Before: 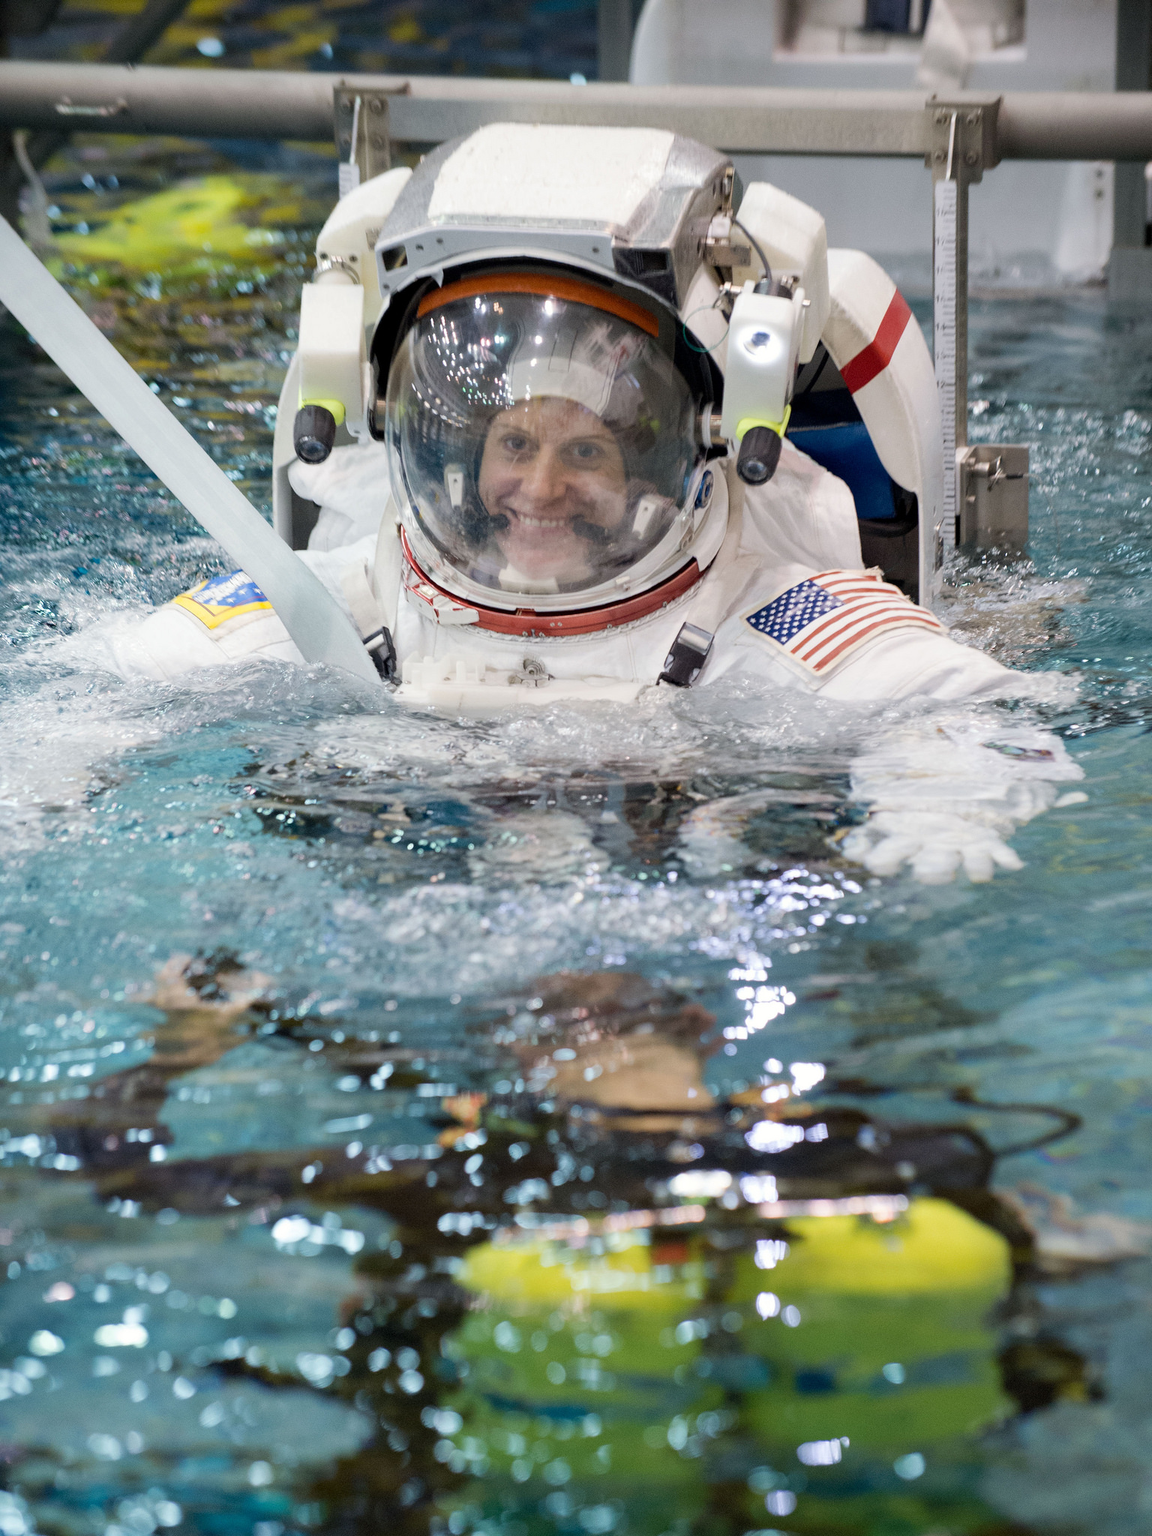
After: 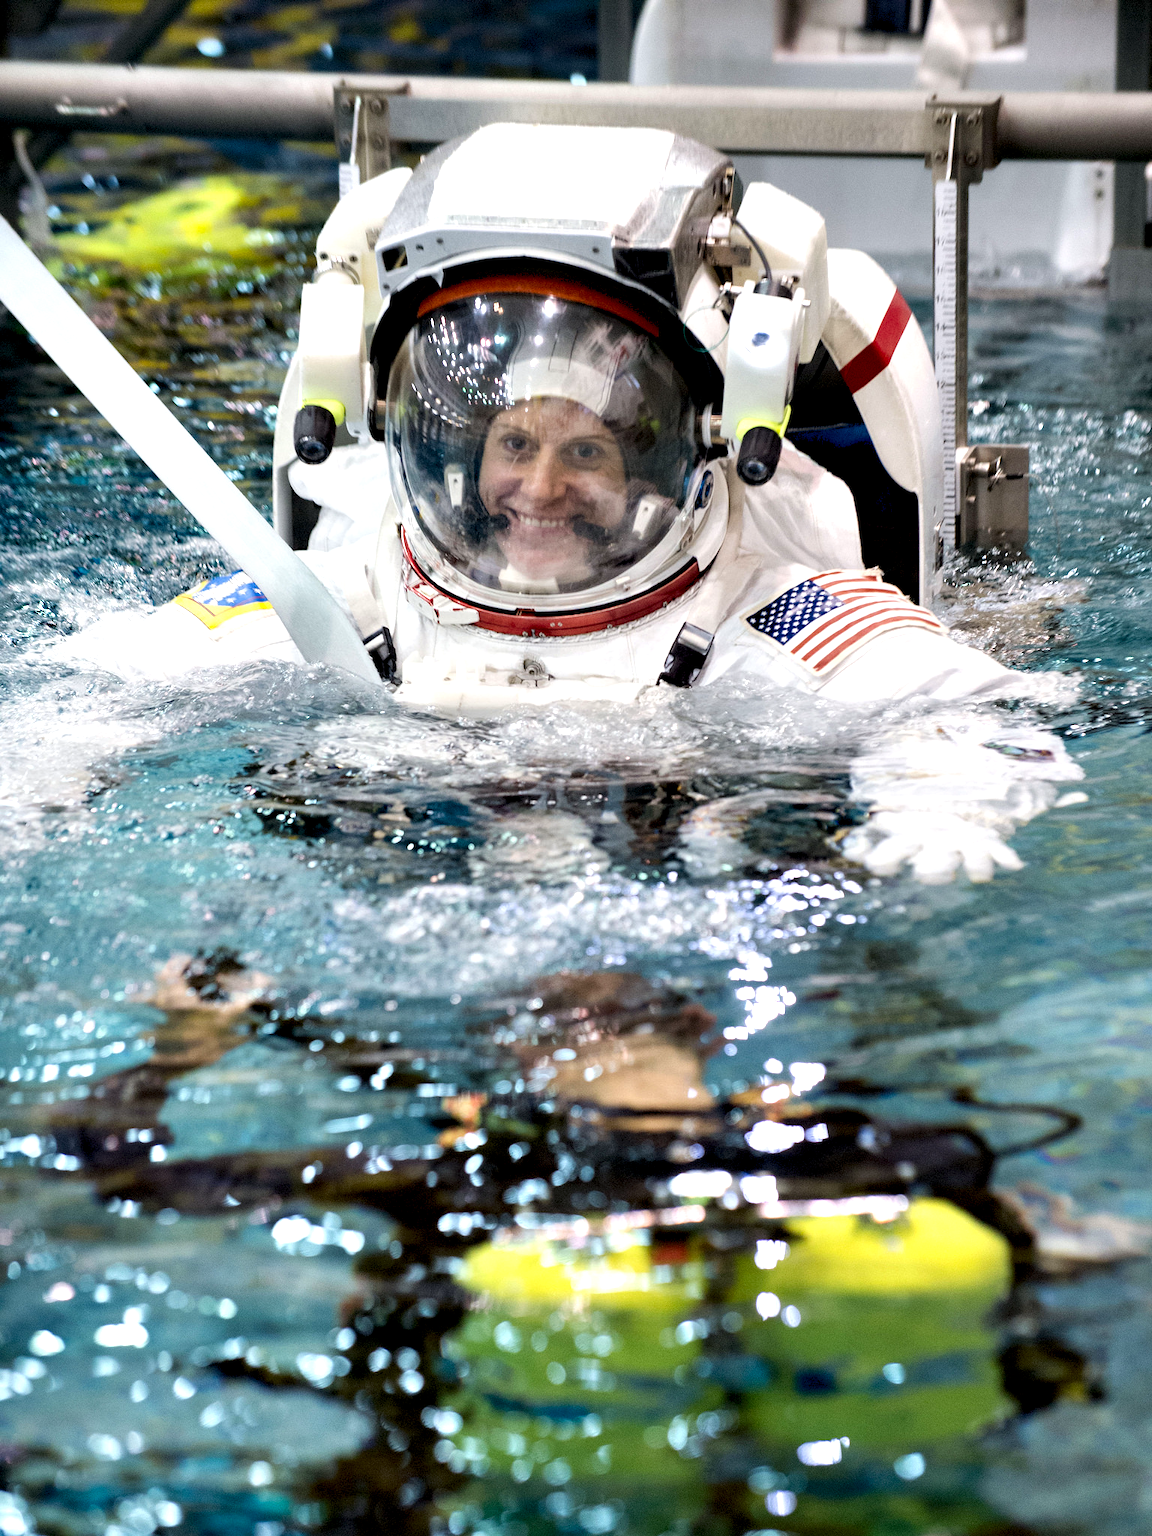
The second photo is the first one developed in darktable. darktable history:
contrast equalizer: octaves 7, y [[0.6 ×6], [0.55 ×6], [0 ×6], [0 ×6], [0 ×6]]
levels: levels [0, 0.474, 0.947]
